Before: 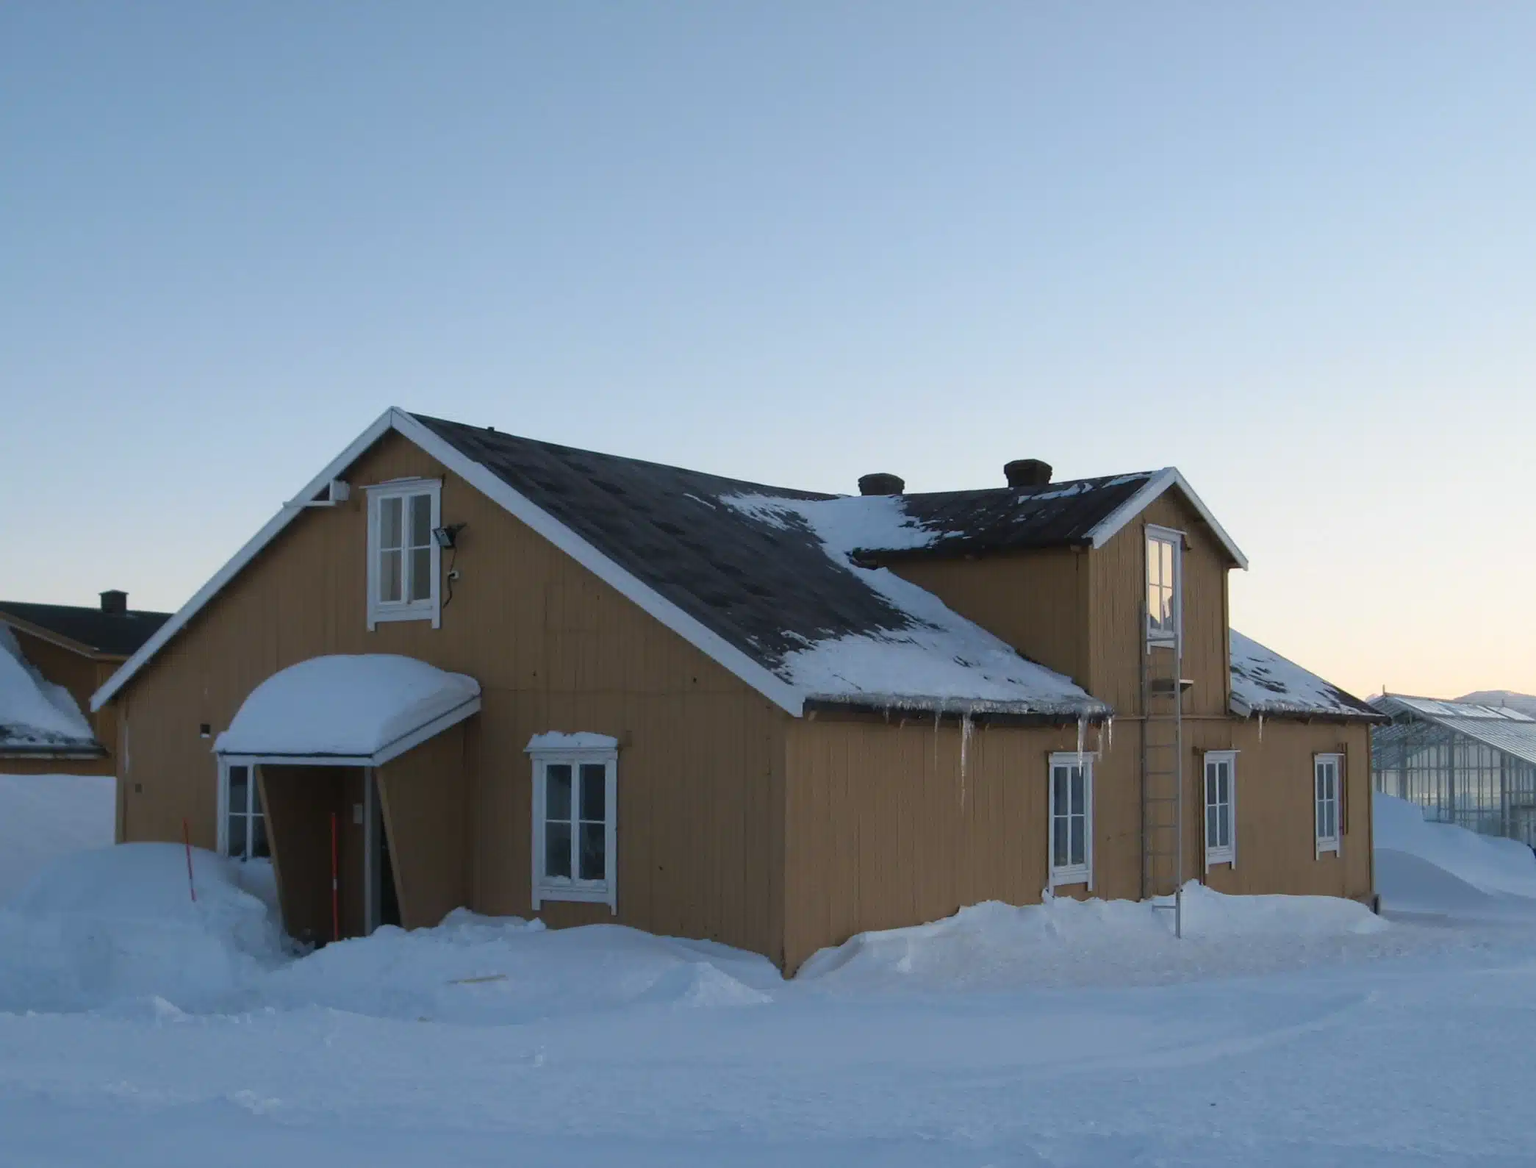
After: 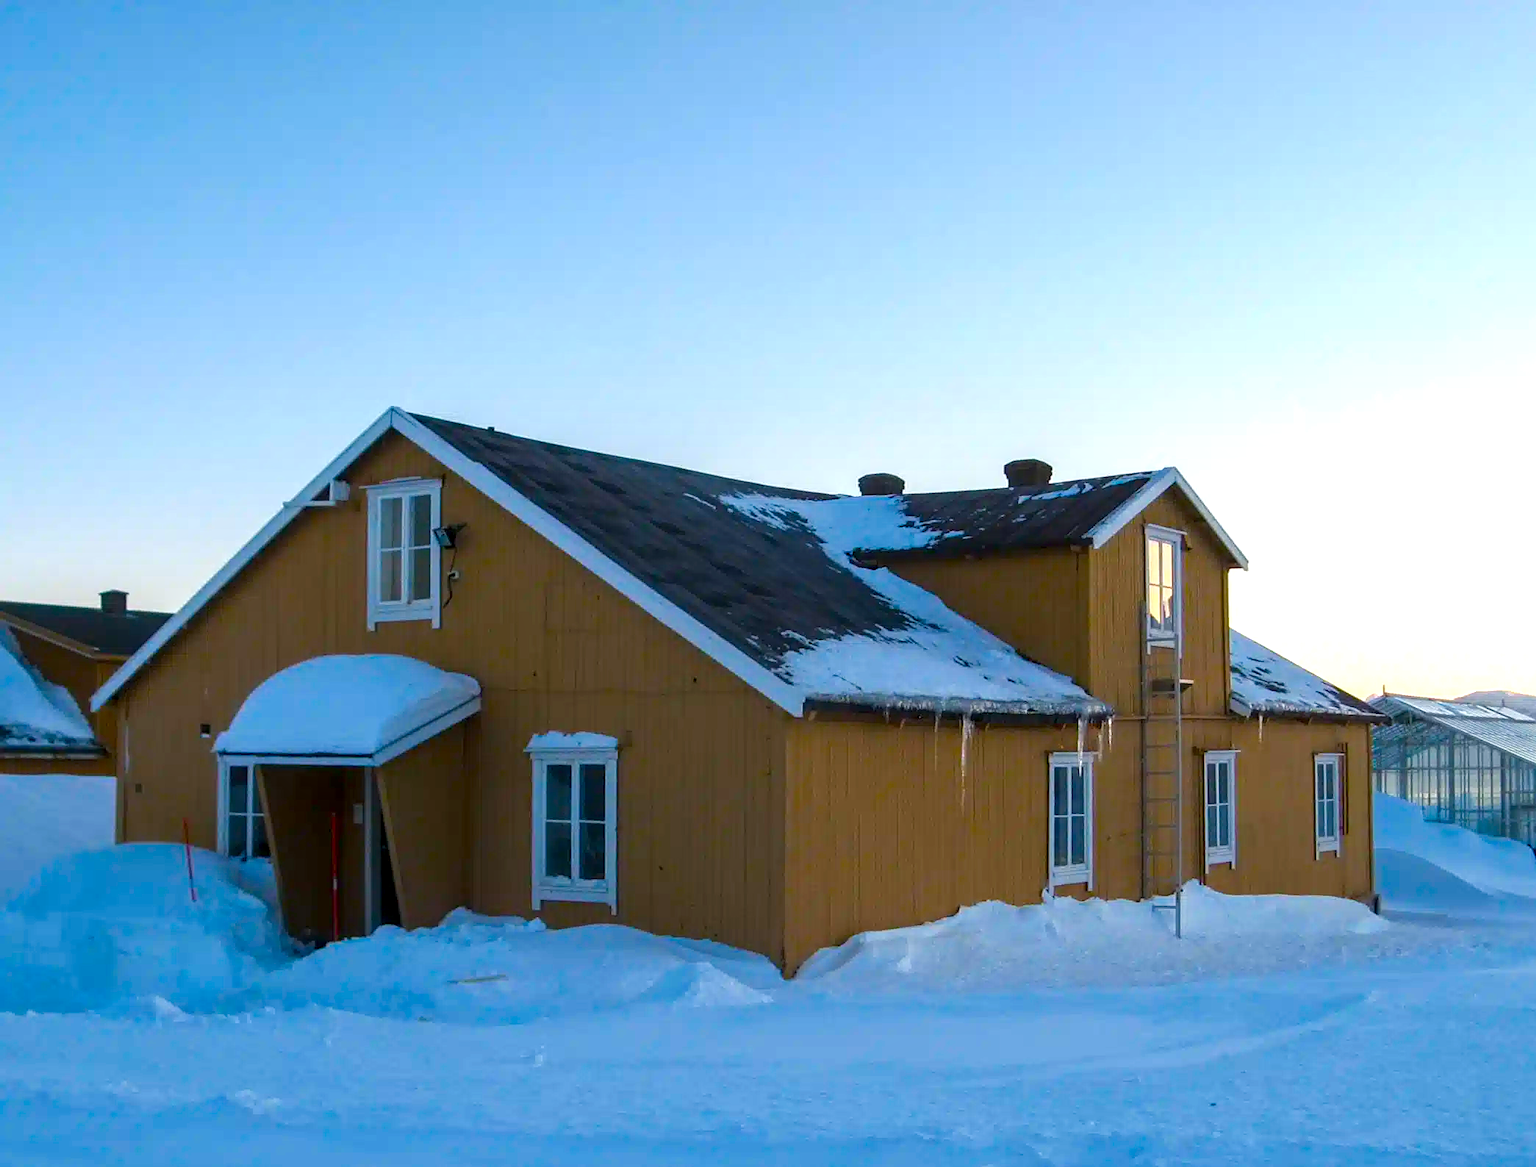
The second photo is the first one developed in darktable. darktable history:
sharpen: amount 0.2
local contrast: highlights 40%, shadows 60%, detail 136%, midtone range 0.514
color balance rgb: linear chroma grading › shadows 10%, linear chroma grading › highlights 10%, linear chroma grading › global chroma 15%, linear chroma grading › mid-tones 15%, perceptual saturation grading › global saturation 40%, perceptual saturation grading › highlights -25%, perceptual saturation grading › mid-tones 35%, perceptual saturation grading › shadows 35%, perceptual brilliance grading › global brilliance 11.29%, global vibrance 11.29%
